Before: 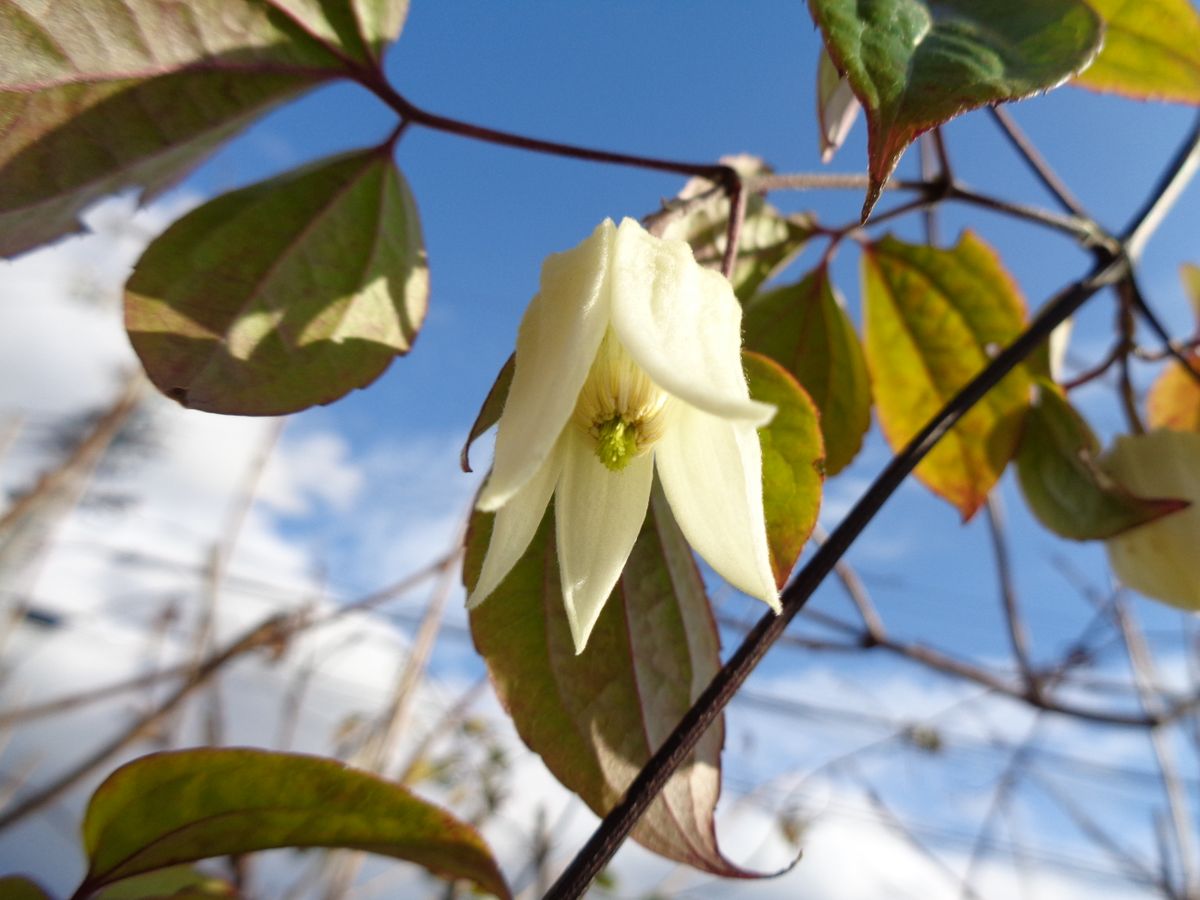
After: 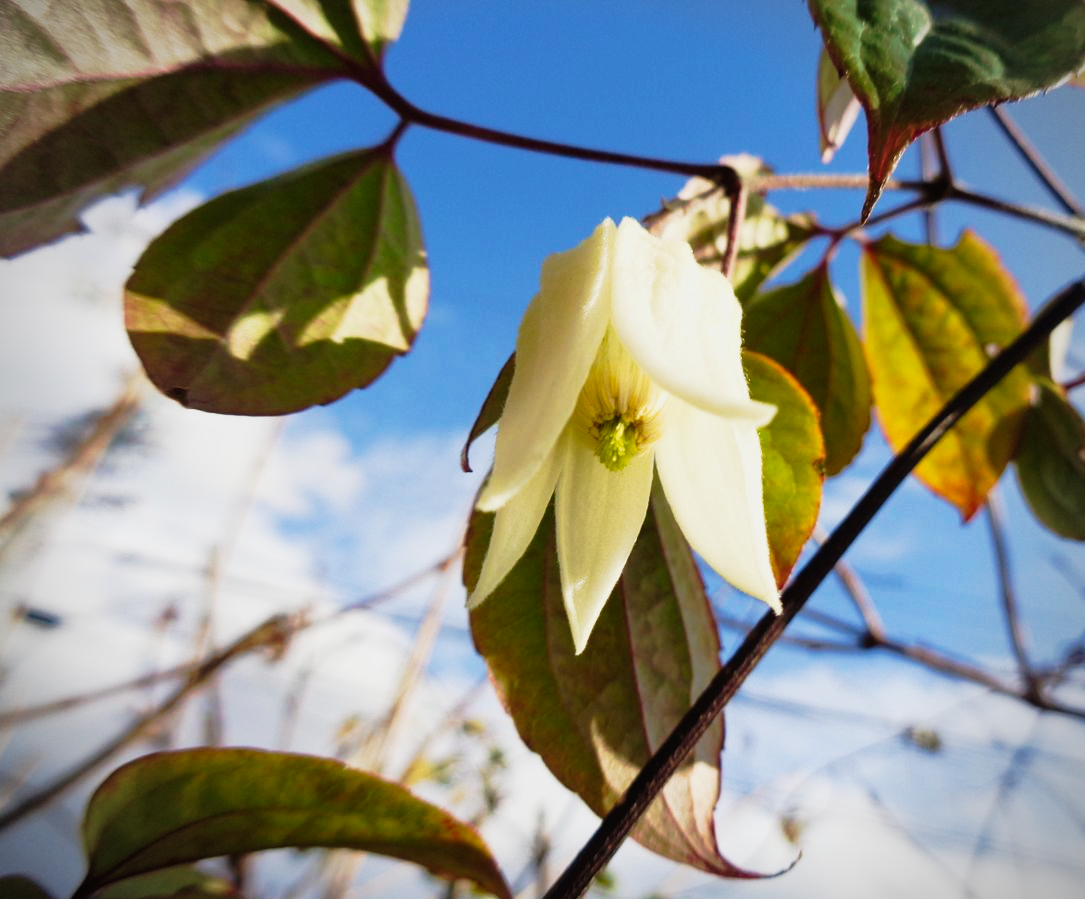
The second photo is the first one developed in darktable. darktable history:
tone curve: curves: ch0 [(0, 0.008) (0.081, 0.044) (0.177, 0.123) (0.283, 0.253) (0.416, 0.449) (0.495, 0.524) (0.661, 0.756) (0.796, 0.859) (1, 0.951)]; ch1 [(0, 0) (0.161, 0.092) (0.35, 0.33) (0.392, 0.392) (0.427, 0.426) (0.479, 0.472) (0.505, 0.5) (0.521, 0.524) (0.567, 0.564) (0.583, 0.588) (0.625, 0.627) (0.678, 0.733) (1, 1)]; ch2 [(0, 0) (0.346, 0.362) (0.404, 0.427) (0.502, 0.499) (0.531, 0.523) (0.544, 0.561) (0.58, 0.59) (0.629, 0.642) (0.717, 0.678) (1, 1)], preserve colors none
velvia: on, module defaults
crop: right 9.521%, bottom 0.017%
vignetting: on, module defaults
